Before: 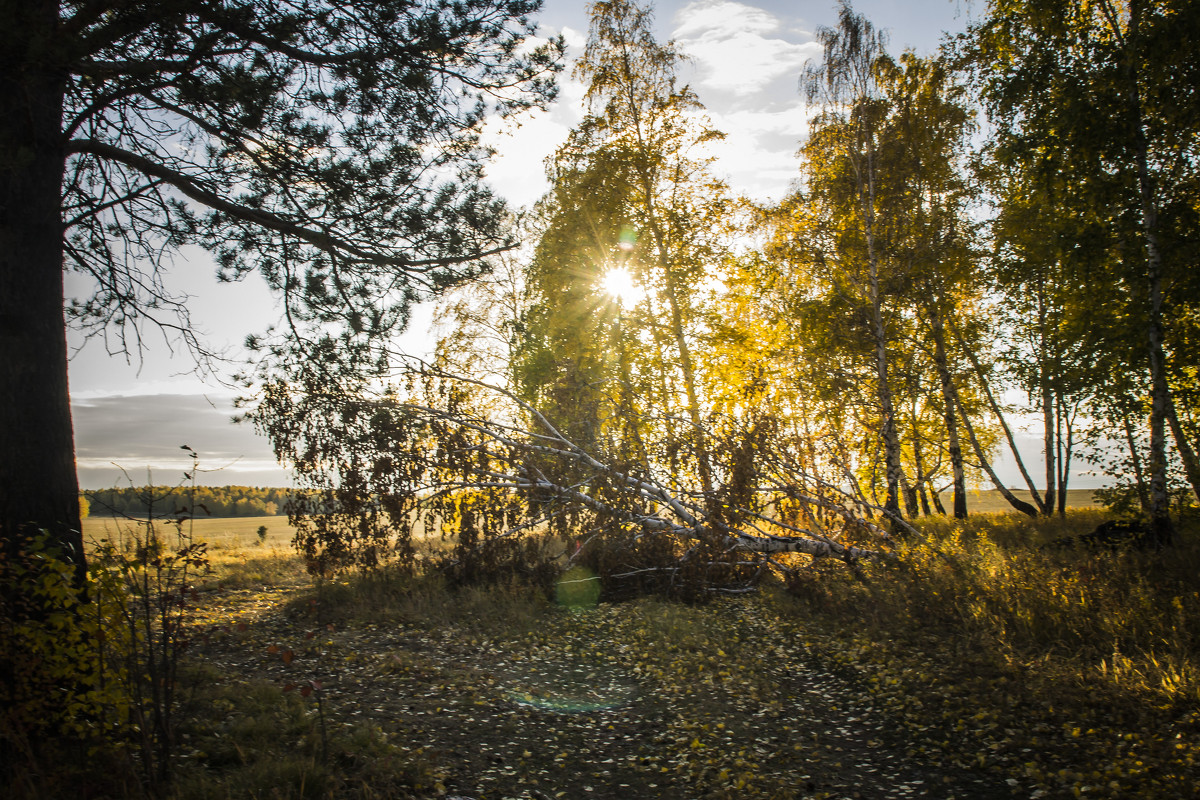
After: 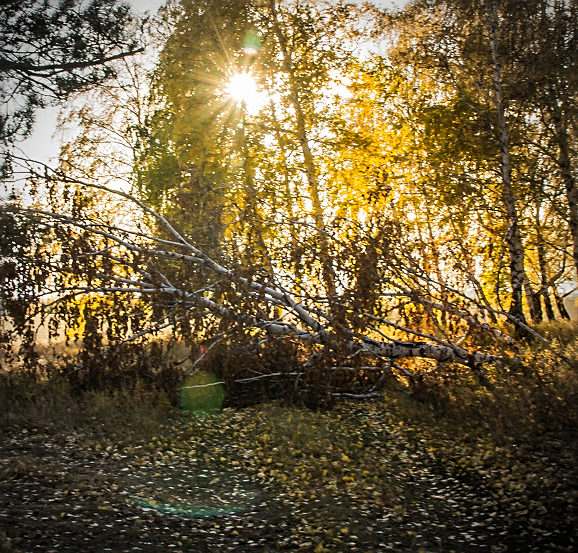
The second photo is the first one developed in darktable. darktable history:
vignetting: brightness -0.575, automatic ratio true, unbound false
sharpen: on, module defaults
crop: left 31.391%, top 24.487%, right 20.432%, bottom 6.33%
contrast brightness saturation: saturation -0.05
